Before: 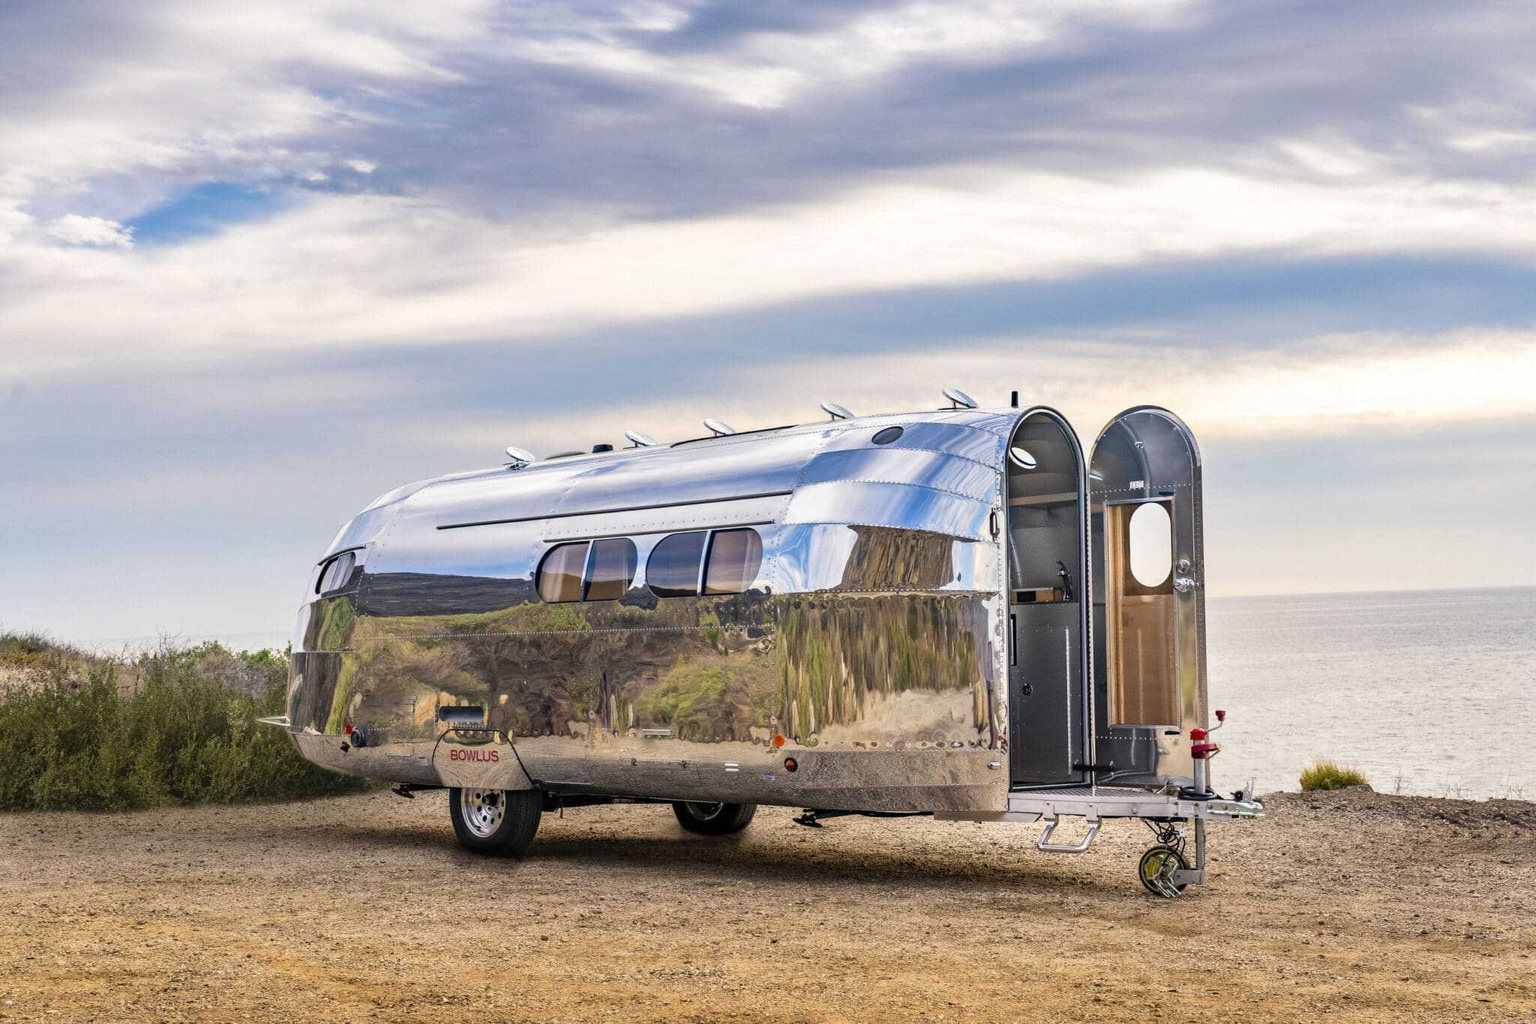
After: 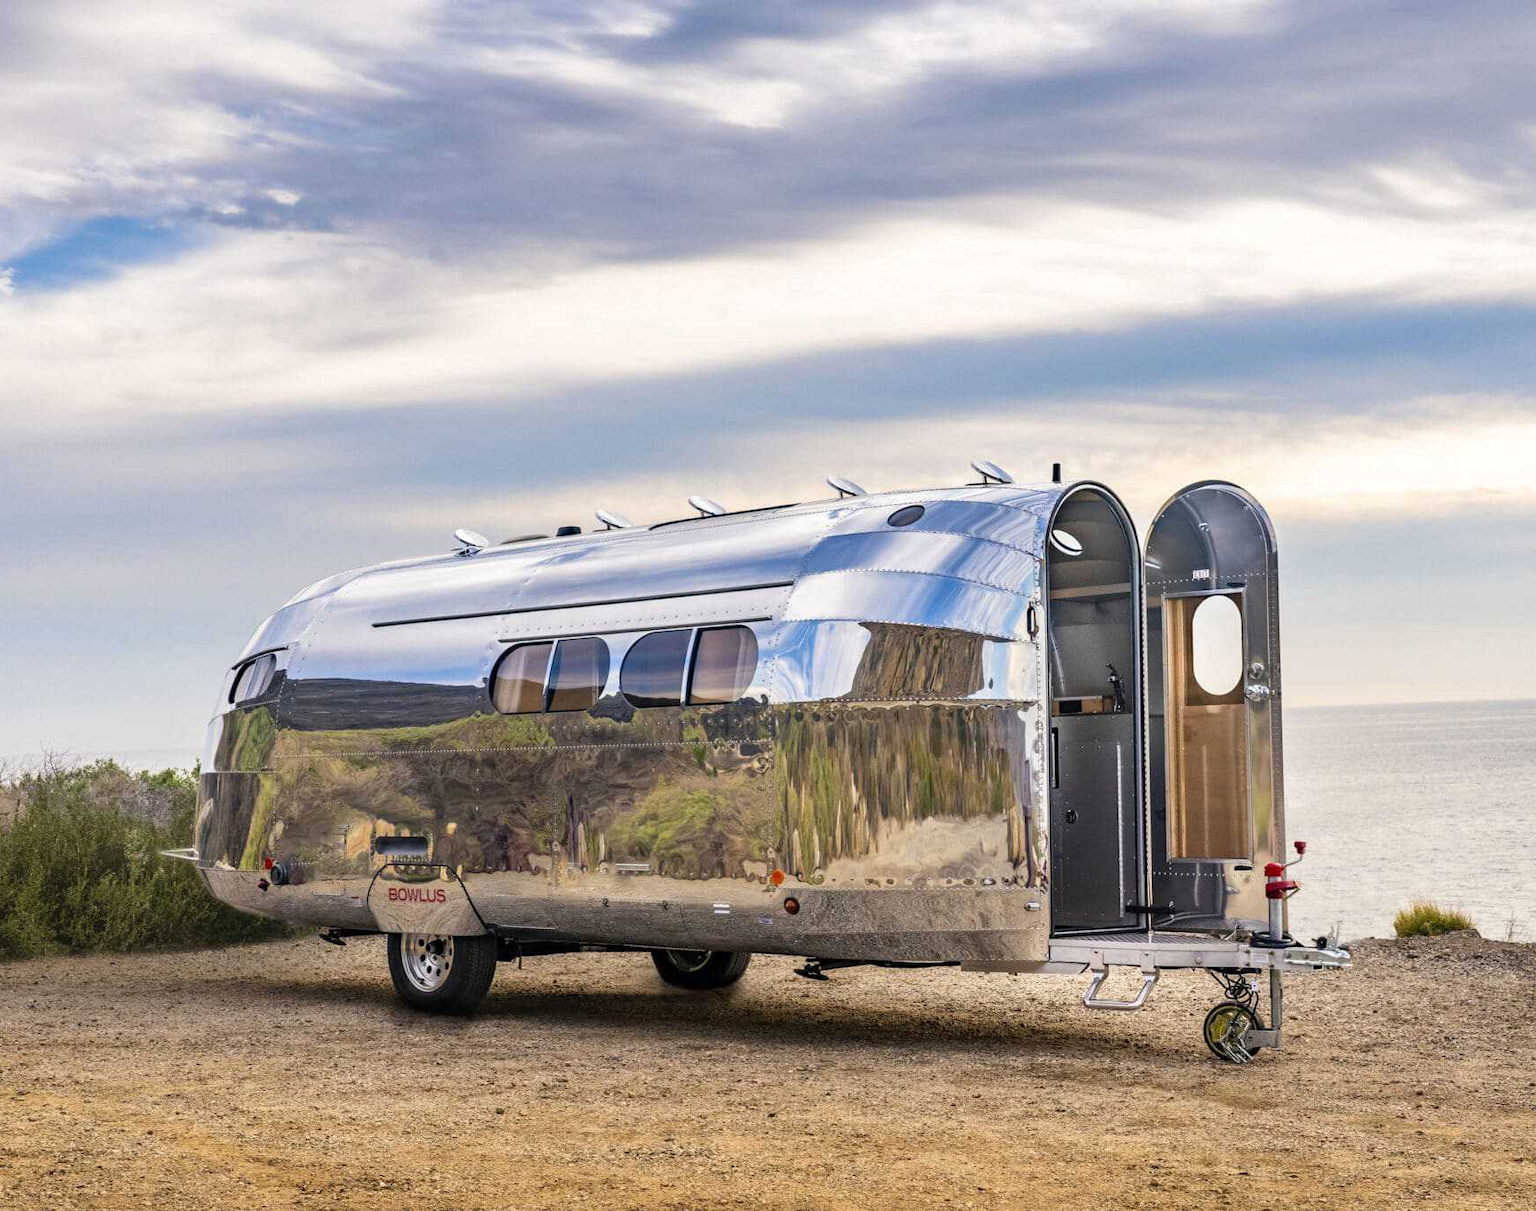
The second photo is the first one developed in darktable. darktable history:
crop: left 7.963%, right 7.525%
